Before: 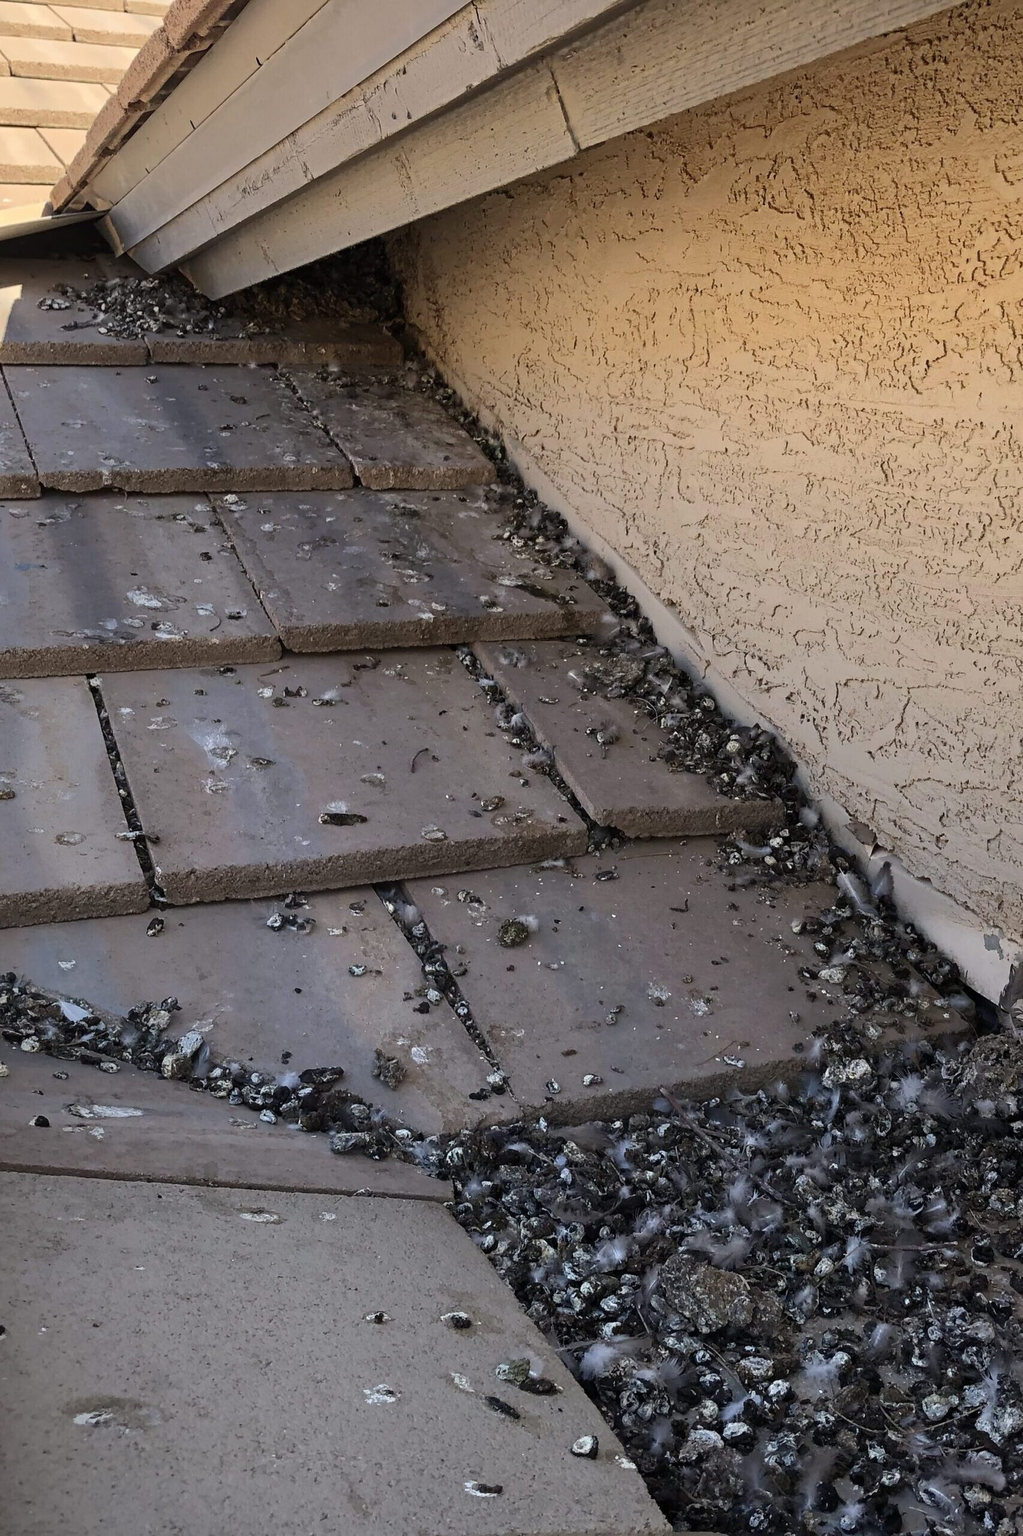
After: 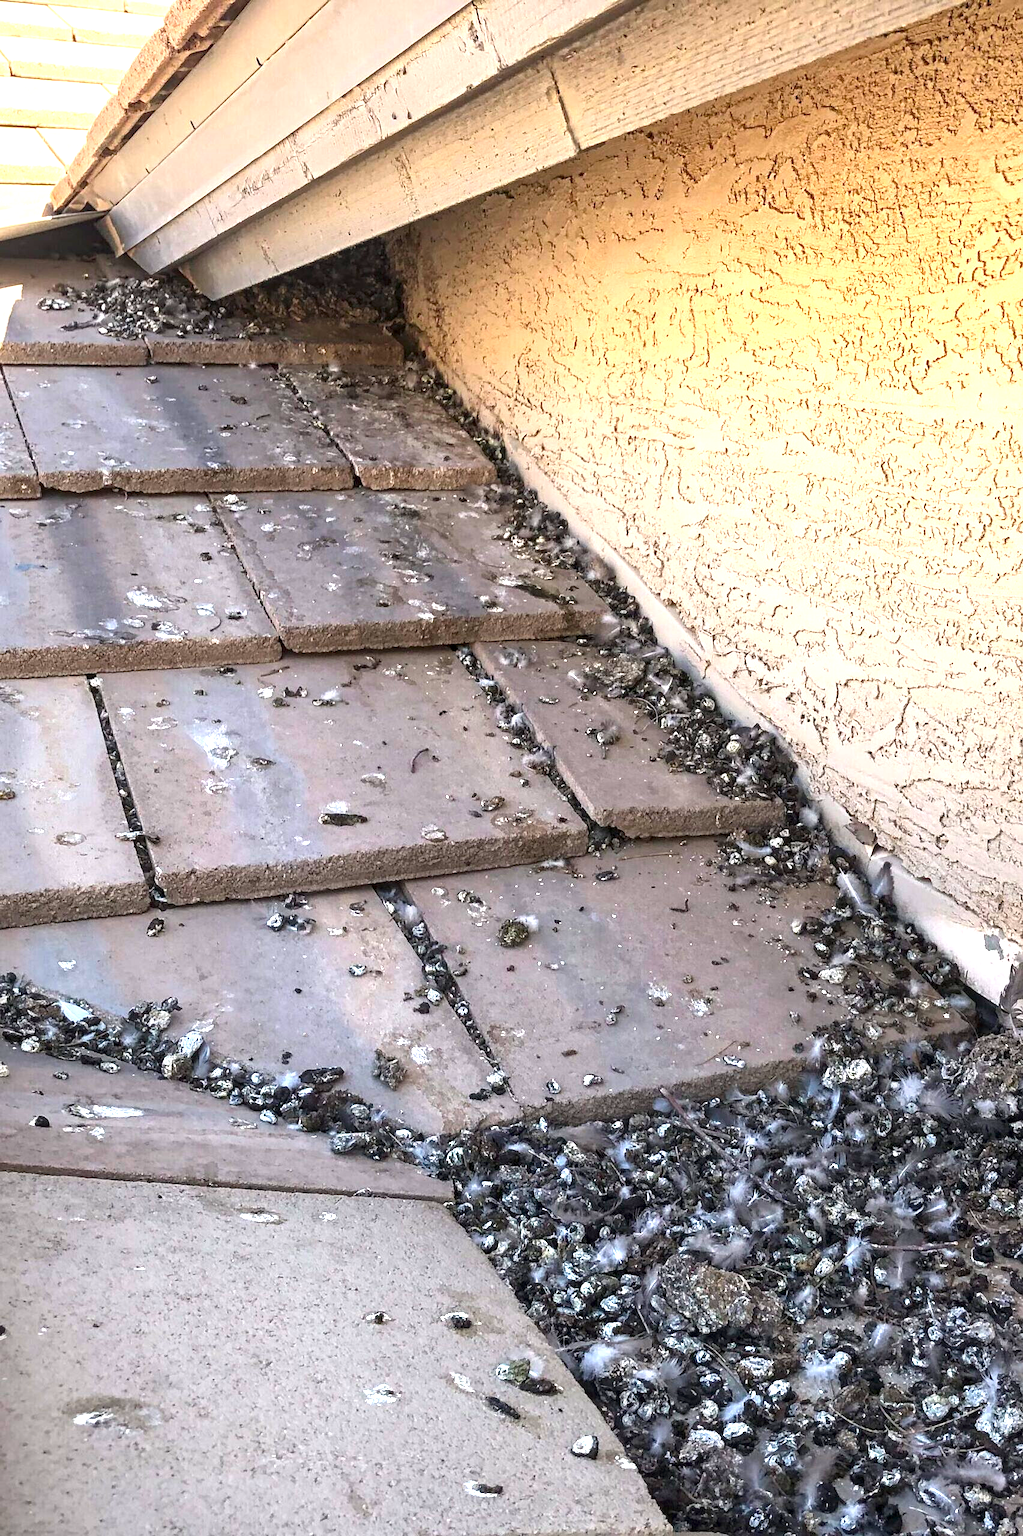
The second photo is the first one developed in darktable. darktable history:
local contrast: on, module defaults
exposure: black level correction 0, exposure 1.5 EV, compensate highlight preservation false
